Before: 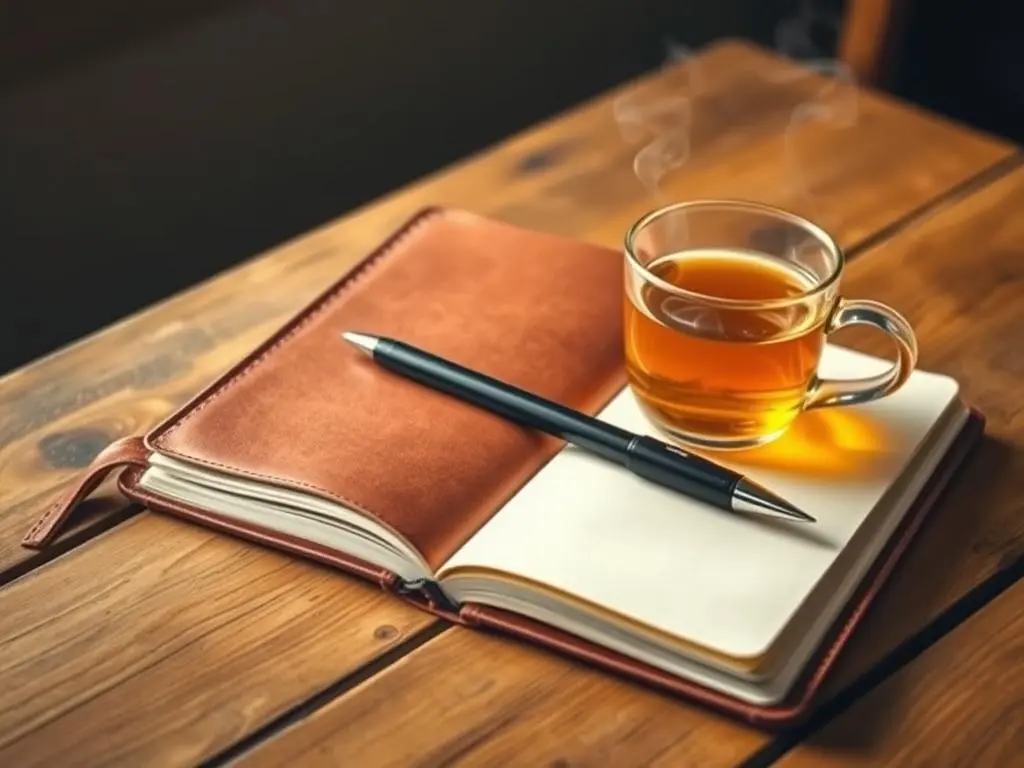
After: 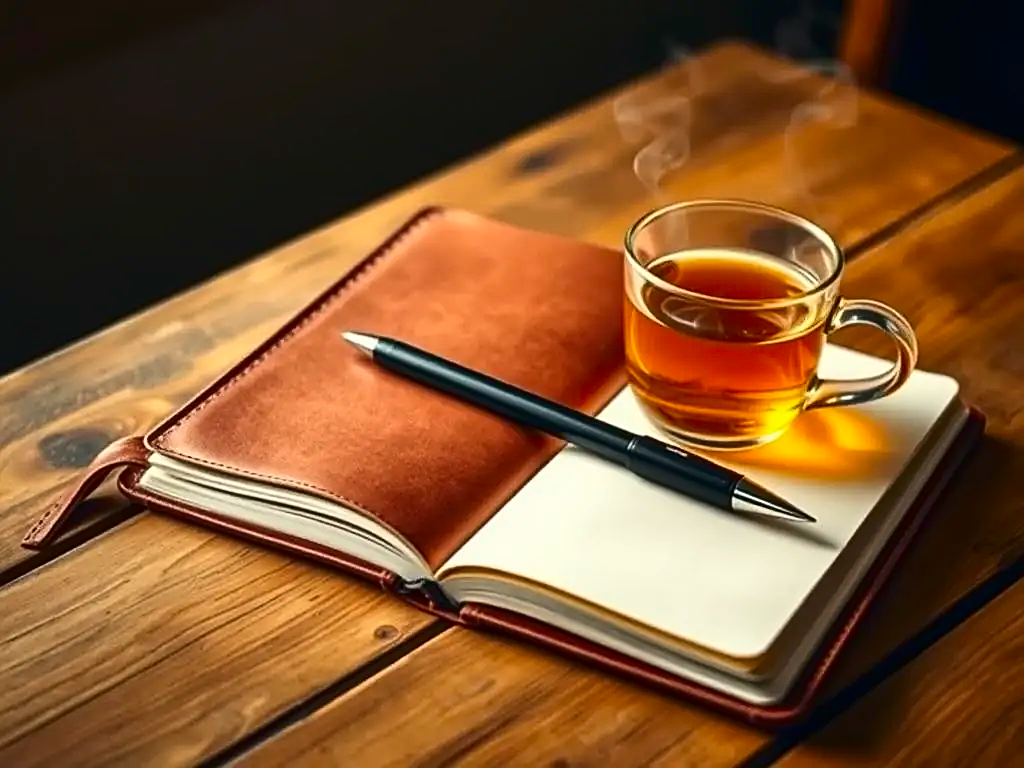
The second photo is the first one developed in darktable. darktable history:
contrast brightness saturation: contrast 0.19, brightness -0.11, saturation 0.21
sharpen: on, module defaults
